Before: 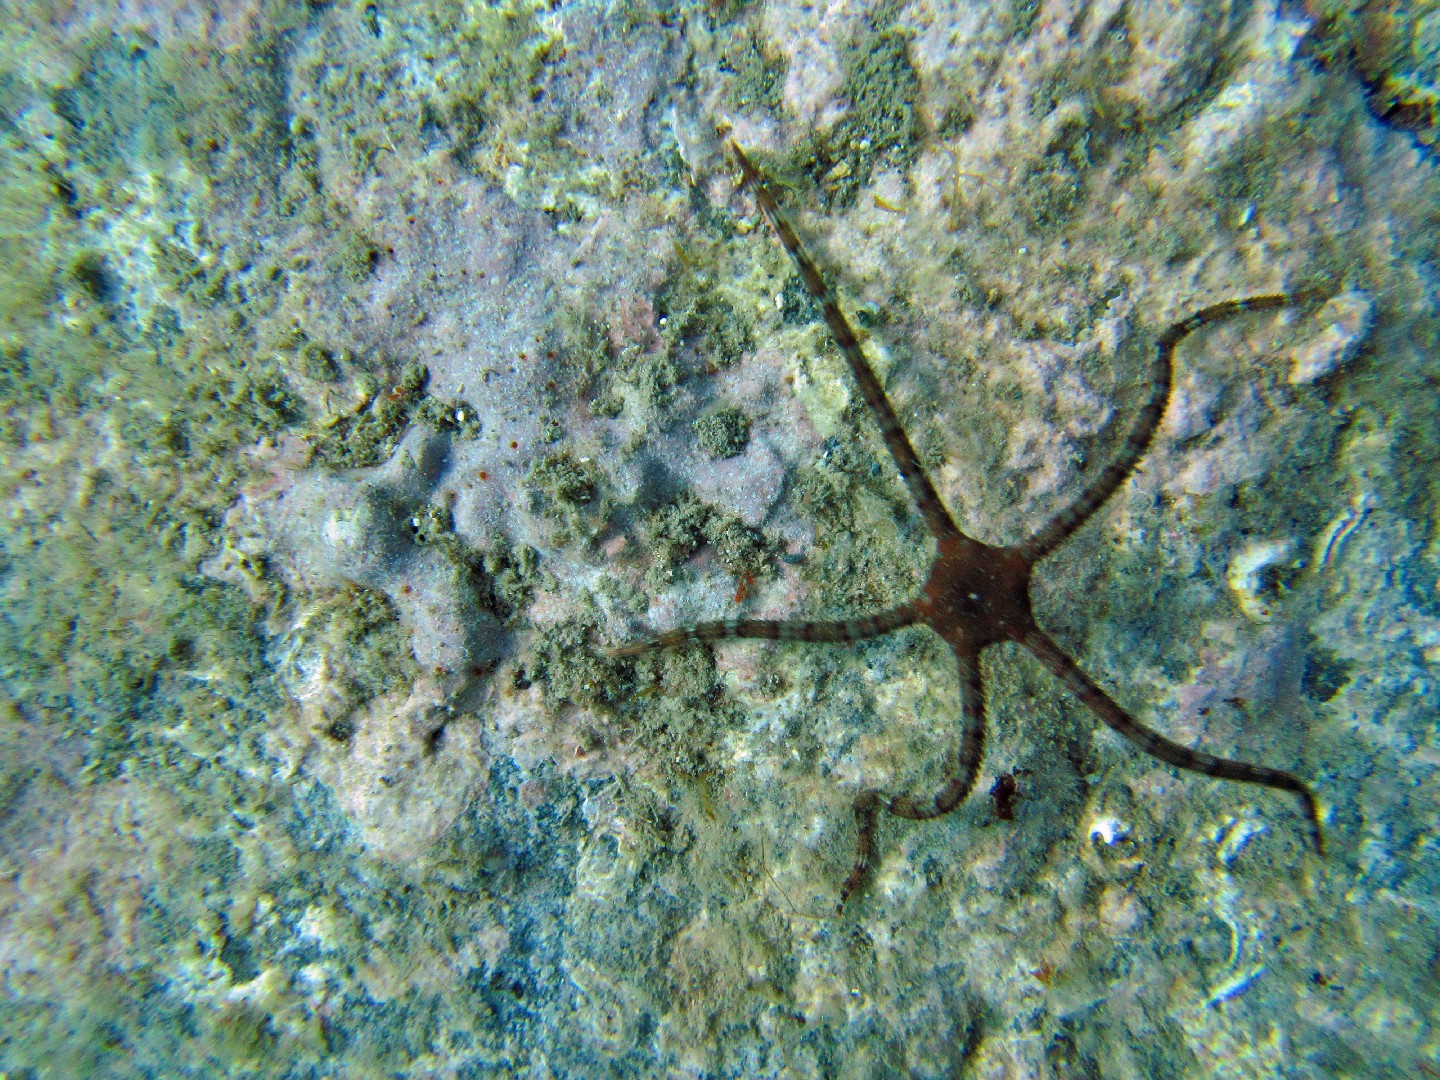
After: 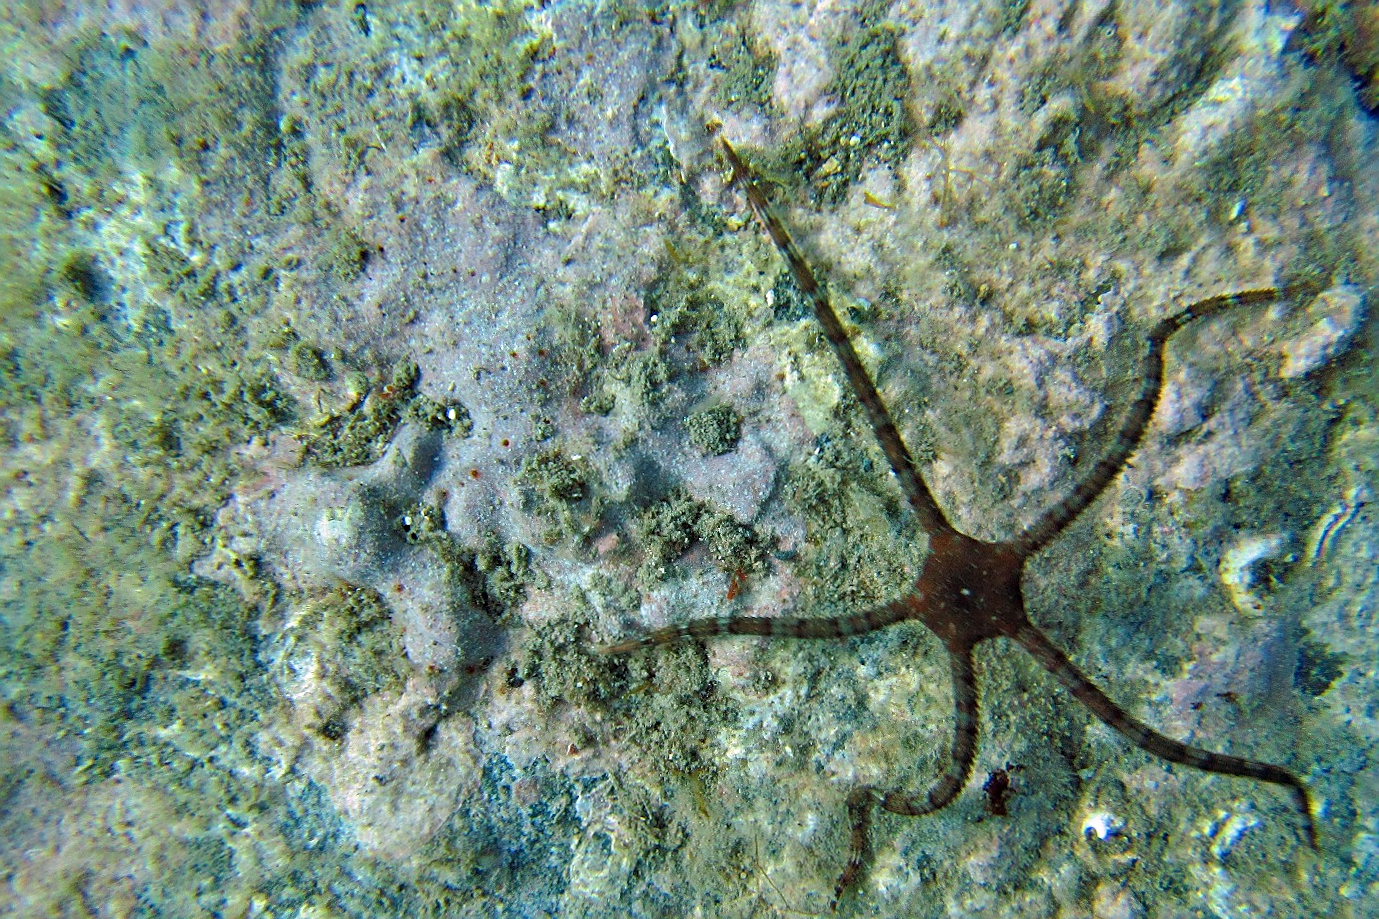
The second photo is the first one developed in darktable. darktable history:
crop and rotate: angle 0.288°, left 0.232%, right 3.351%, bottom 14.315%
sharpen: on, module defaults
